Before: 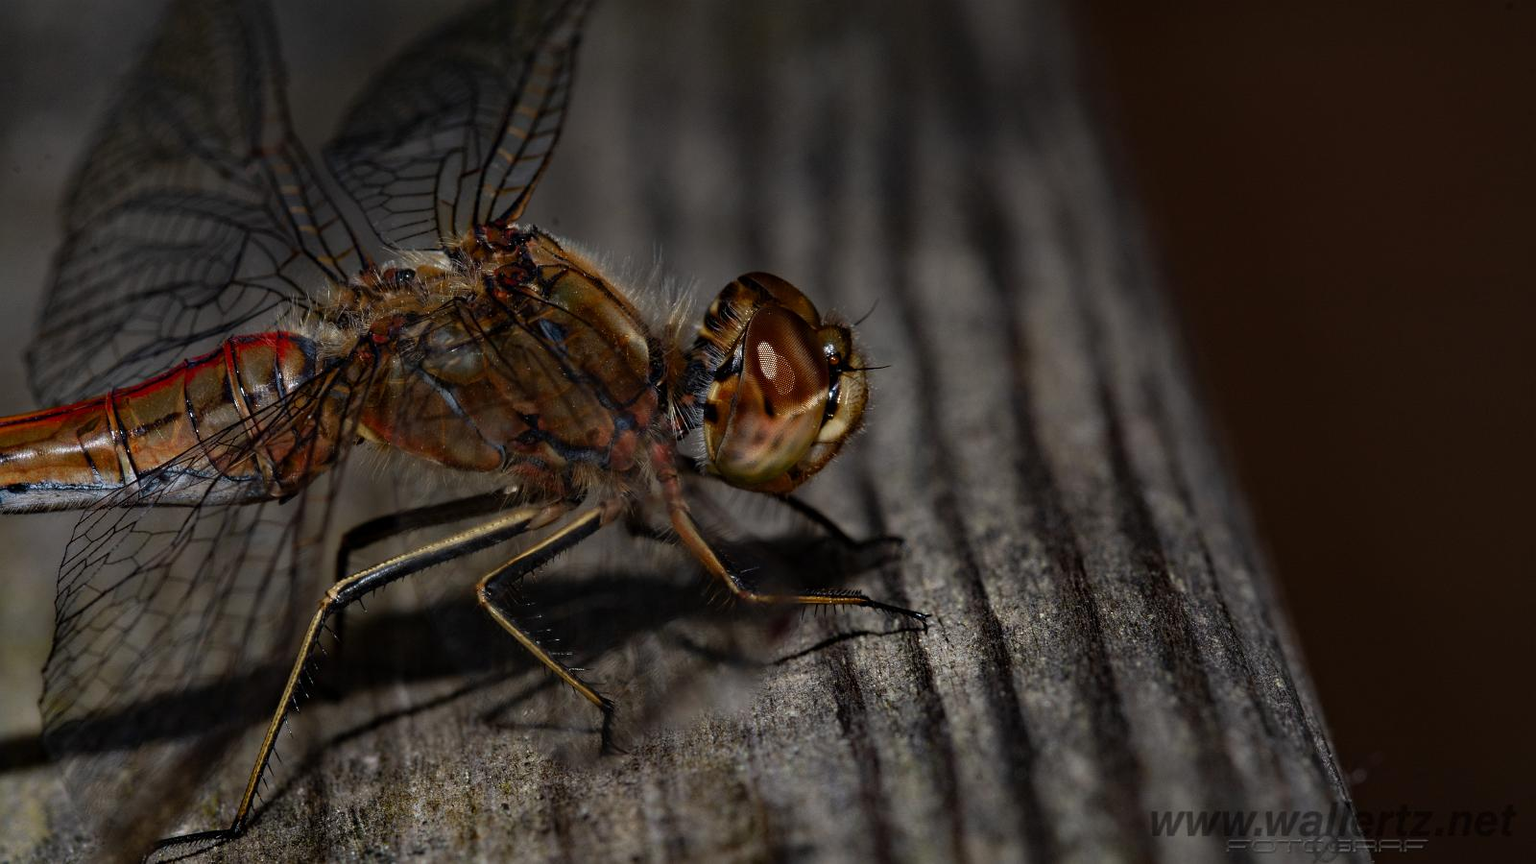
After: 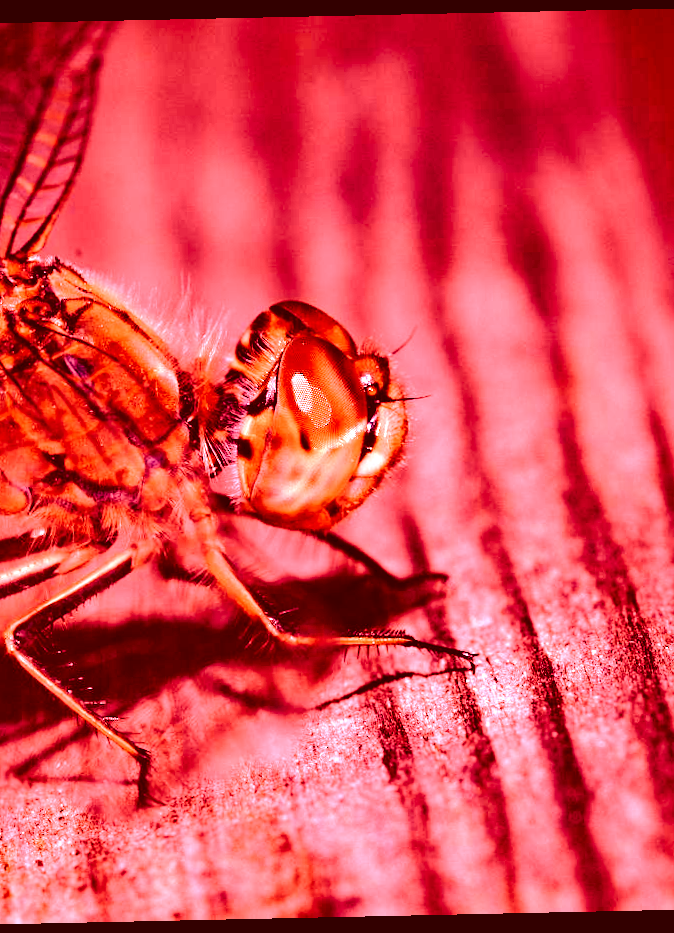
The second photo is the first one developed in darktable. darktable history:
tone curve: curves: ch0 [(0, 0) (0.003, 0.06) (0.011, 0.071) (0.025, 0.085) (0.044, 0.104) (0.069, 0.123) (0.1, 0.146) (0.136, 0.167) (0.177, 0.205) (0.224, 0.248) (0.277, 0.309) (0.335, 0.384) (0.399, 0.467) (0.468, 0.553) (0.543, 0.633) (0.623, 0.698) (0.709, 0.769) (0.801, 0.841) (0.898, 0.912) (1, 1)], preserve colors none
crop: left 31.229%, right 27.105%
white balance: red 4.26, blue 1.802
rotate and perspective: rotation -1.24°, automatic cropping off
color correction: highlights a* 9.03, highlights b* 8.71, shadows a* 40, shadows b* 40, saturation 0.8
